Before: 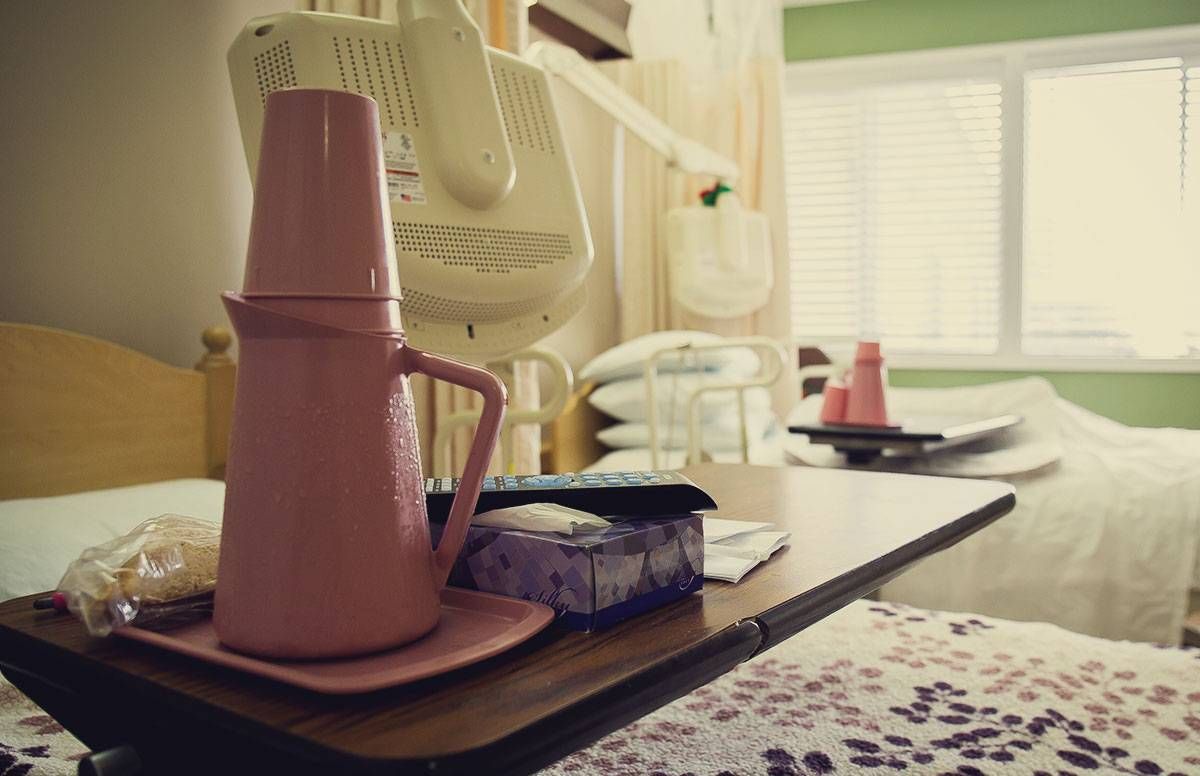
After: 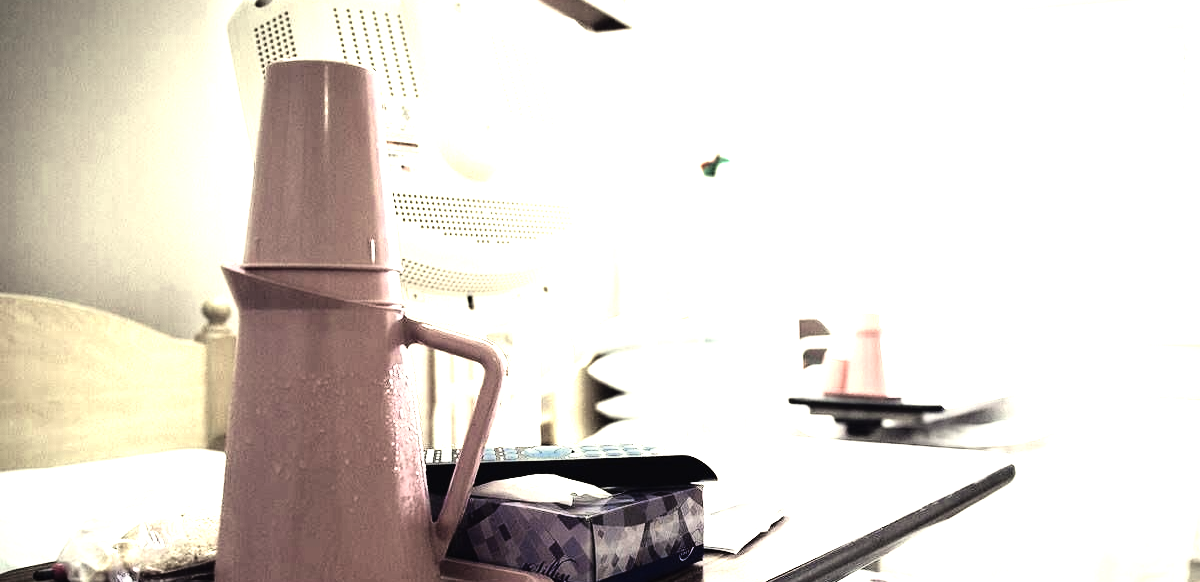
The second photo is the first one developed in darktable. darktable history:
contrast brightness saturation: brightness 0.09, saturation 0.19
crop: top 3.857%, bottom 21.132%
color zones: curves: ch0 [(0.25, 0.667) (0.758, 0.368)]; ch1 [(0.215, 0.245) (0.761, 0.373)]; ch2 [(0.247, 0.554) (0.761, 0.436)]
rgb curve: curves: ch0 [(0, 0) (0.21, 0.15) (0.24, 0.21) (0.5, 0.75) (0.75, 0.96) (0.89, 0.99) (1, 1)]; ch1 [(0, 0.02) (0.21, 0.13) (0.25, 0.2) (0.5, 0.67) (0.75, 0.9) (0.89, 0.97) (1, 1)]; ch2 [(0, 0.02) (0.21, 0.13) (0.25, 0.2) (0.5, 0.67) (0.75, 0.9) (0.89, 0.97) (1, 1)], compensate middle gray true
